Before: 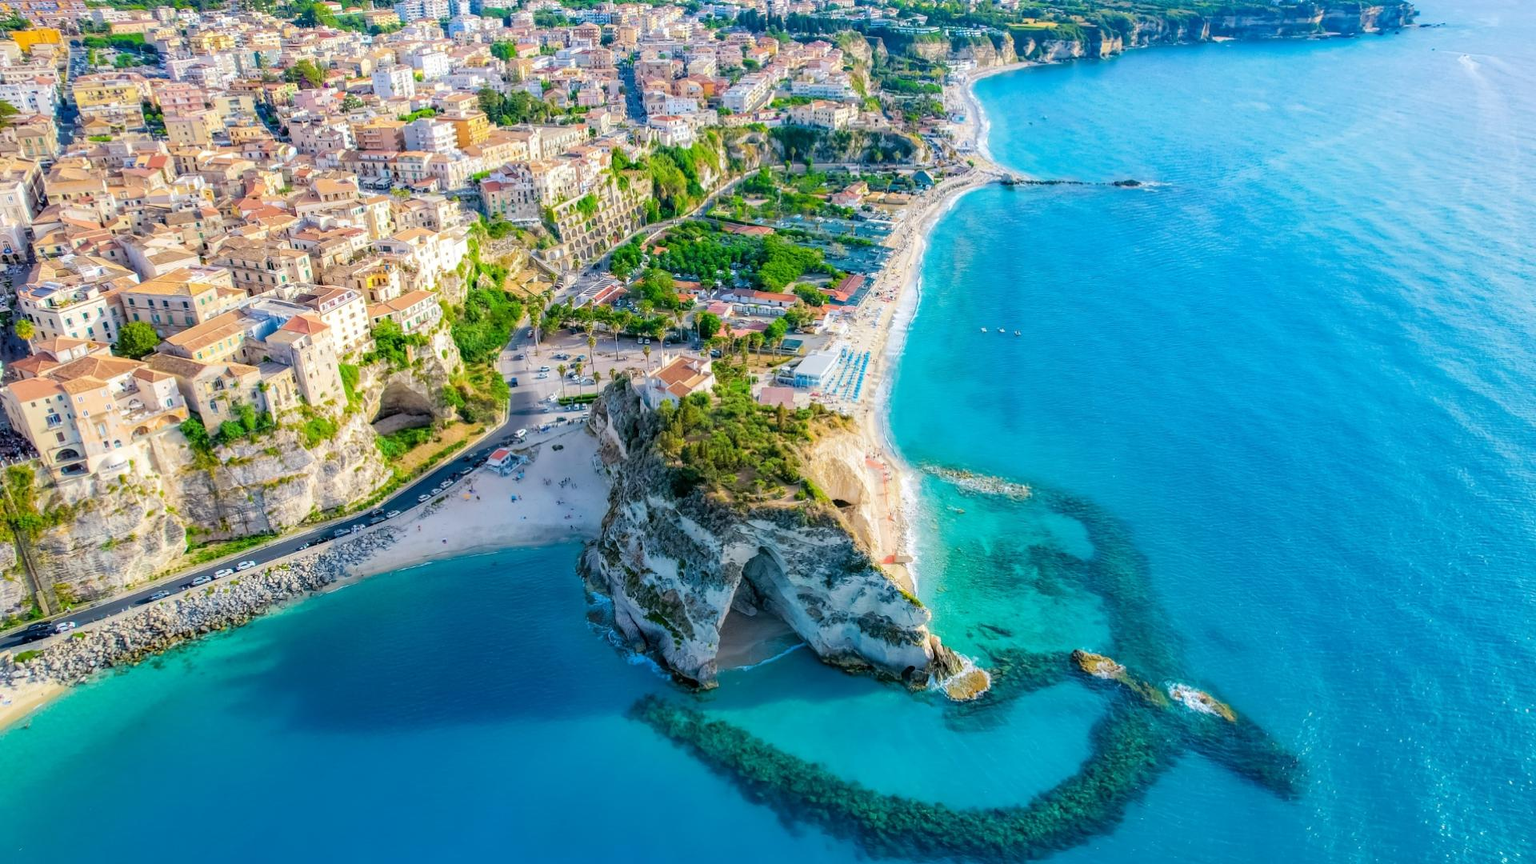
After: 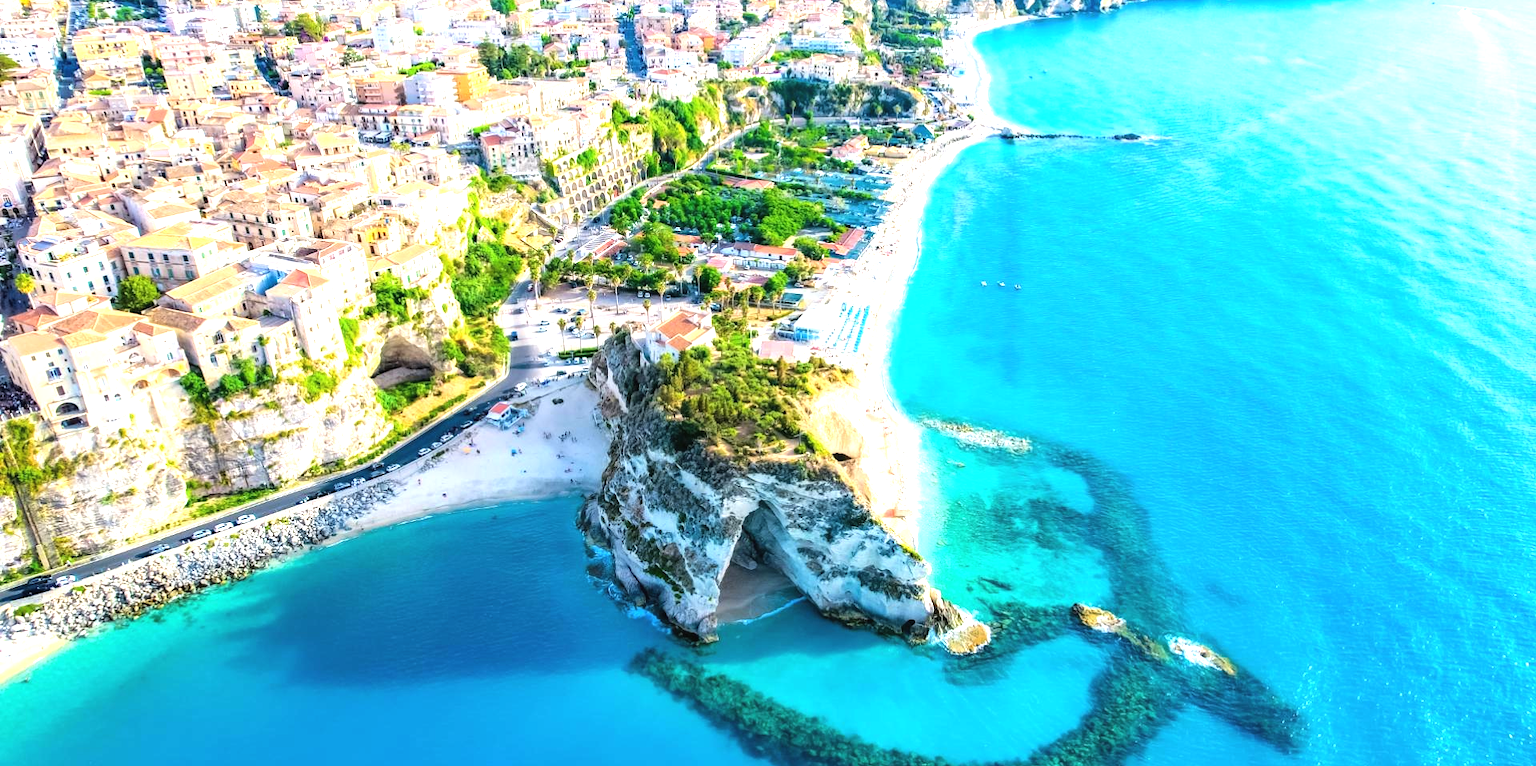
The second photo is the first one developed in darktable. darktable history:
exposure: black level correction -0.002, exposure 0.71 EV, compensate highlight preservation false
tone equalizer: -8 EV -0.425 EV, -7 EV -0.427 EV, -6 EV -0.322 EV, -5 EV -0.222 EV, -3 EV 0.202 EV, -2 EV 0.357 EV, -1 EV 0.397 EV, +0 EV 0.409 EV, edges refinement/feathering 500, mask exposure compensation -1.57 EV, preserve details no
crop and rotate: top 5.442%, bottom 5.774%
